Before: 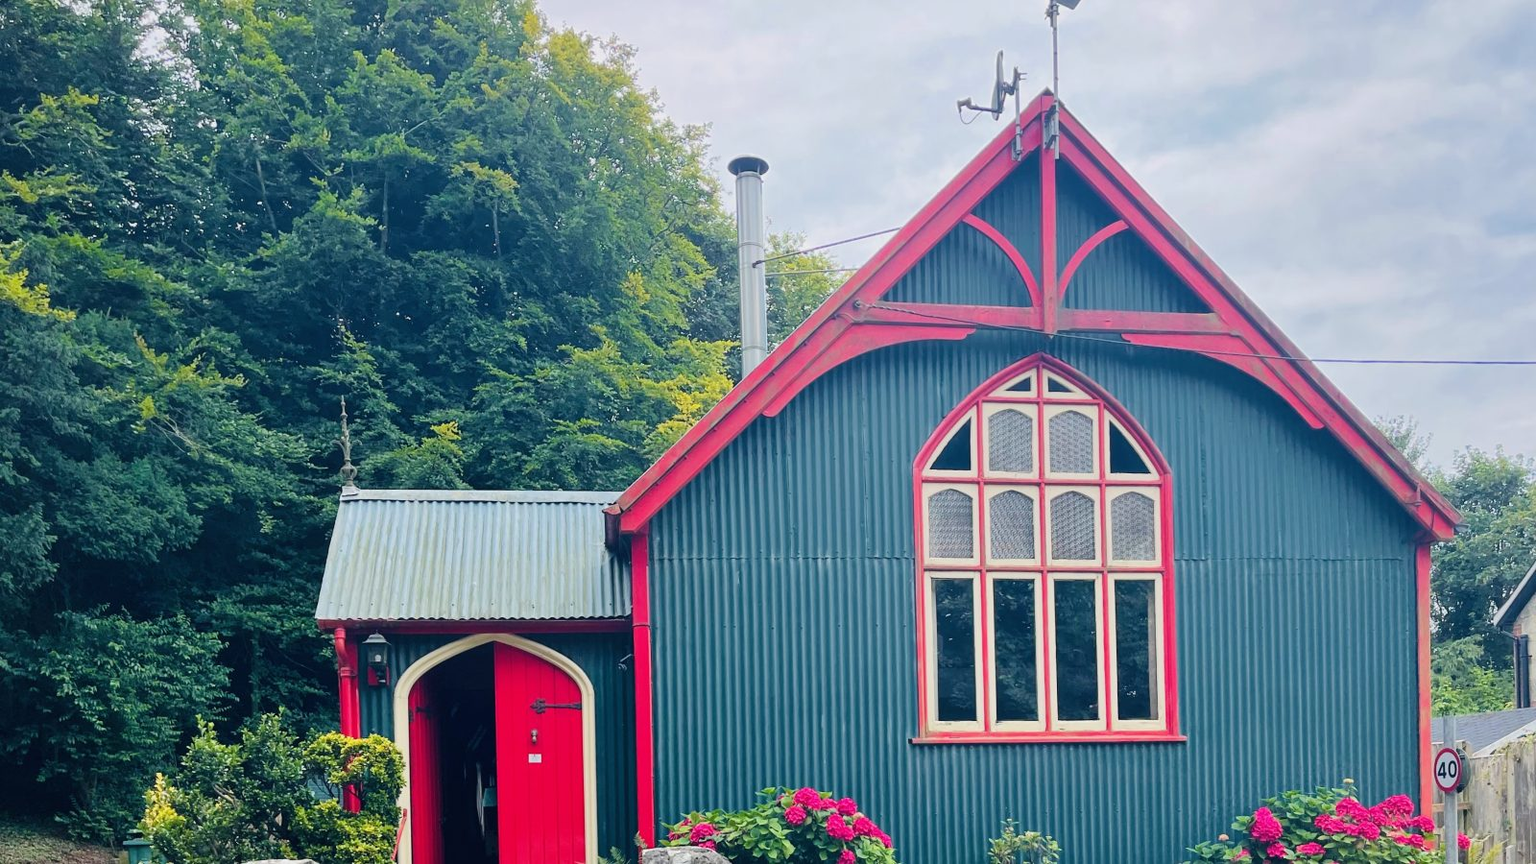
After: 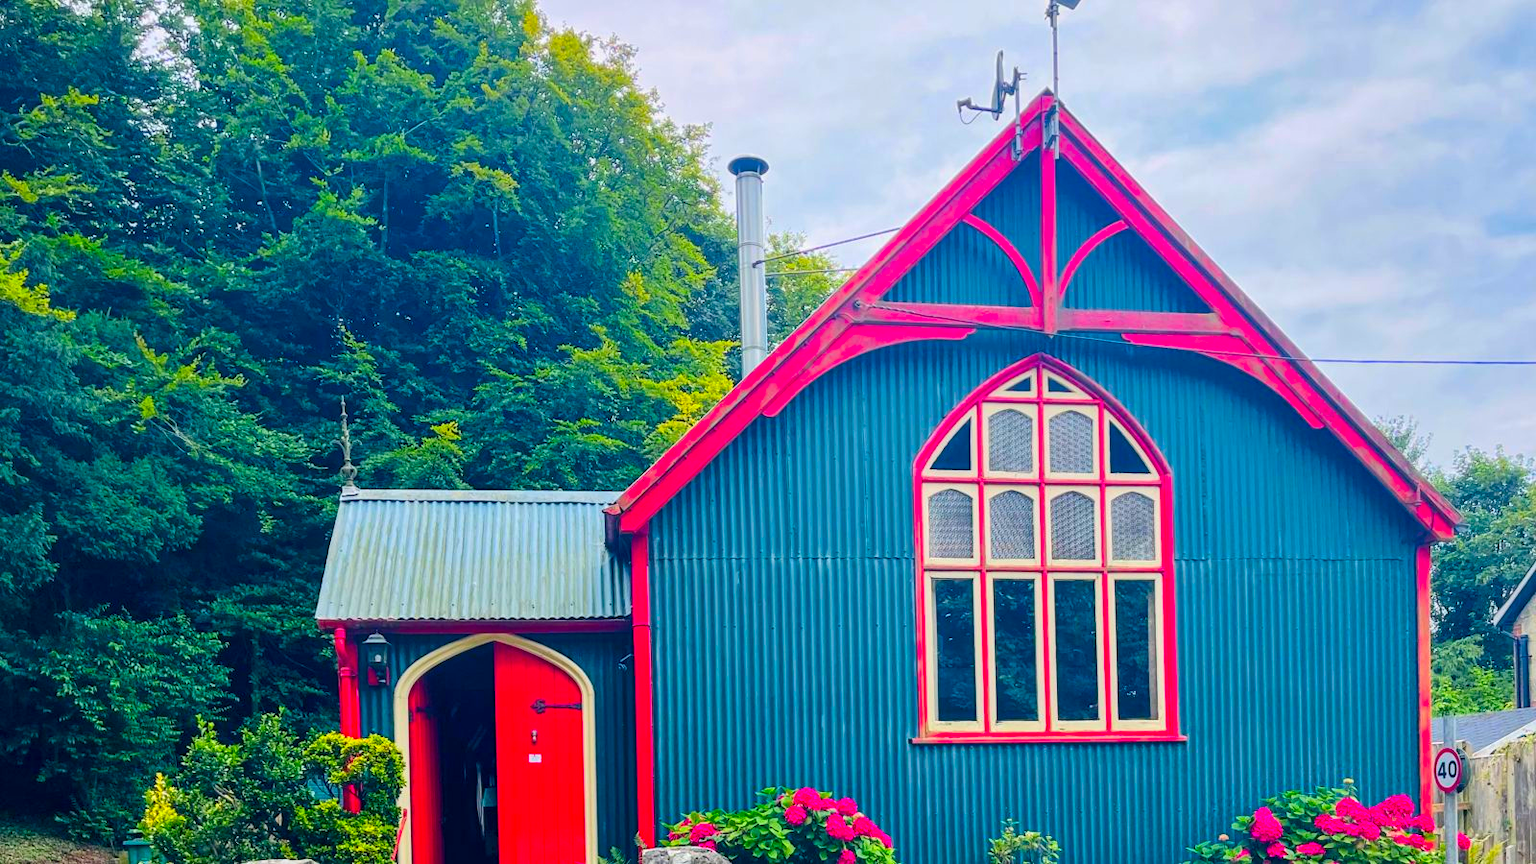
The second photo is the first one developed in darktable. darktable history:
local contrast: on, module defaults
color correction: highlights b* -0.002, saturation 1.85
